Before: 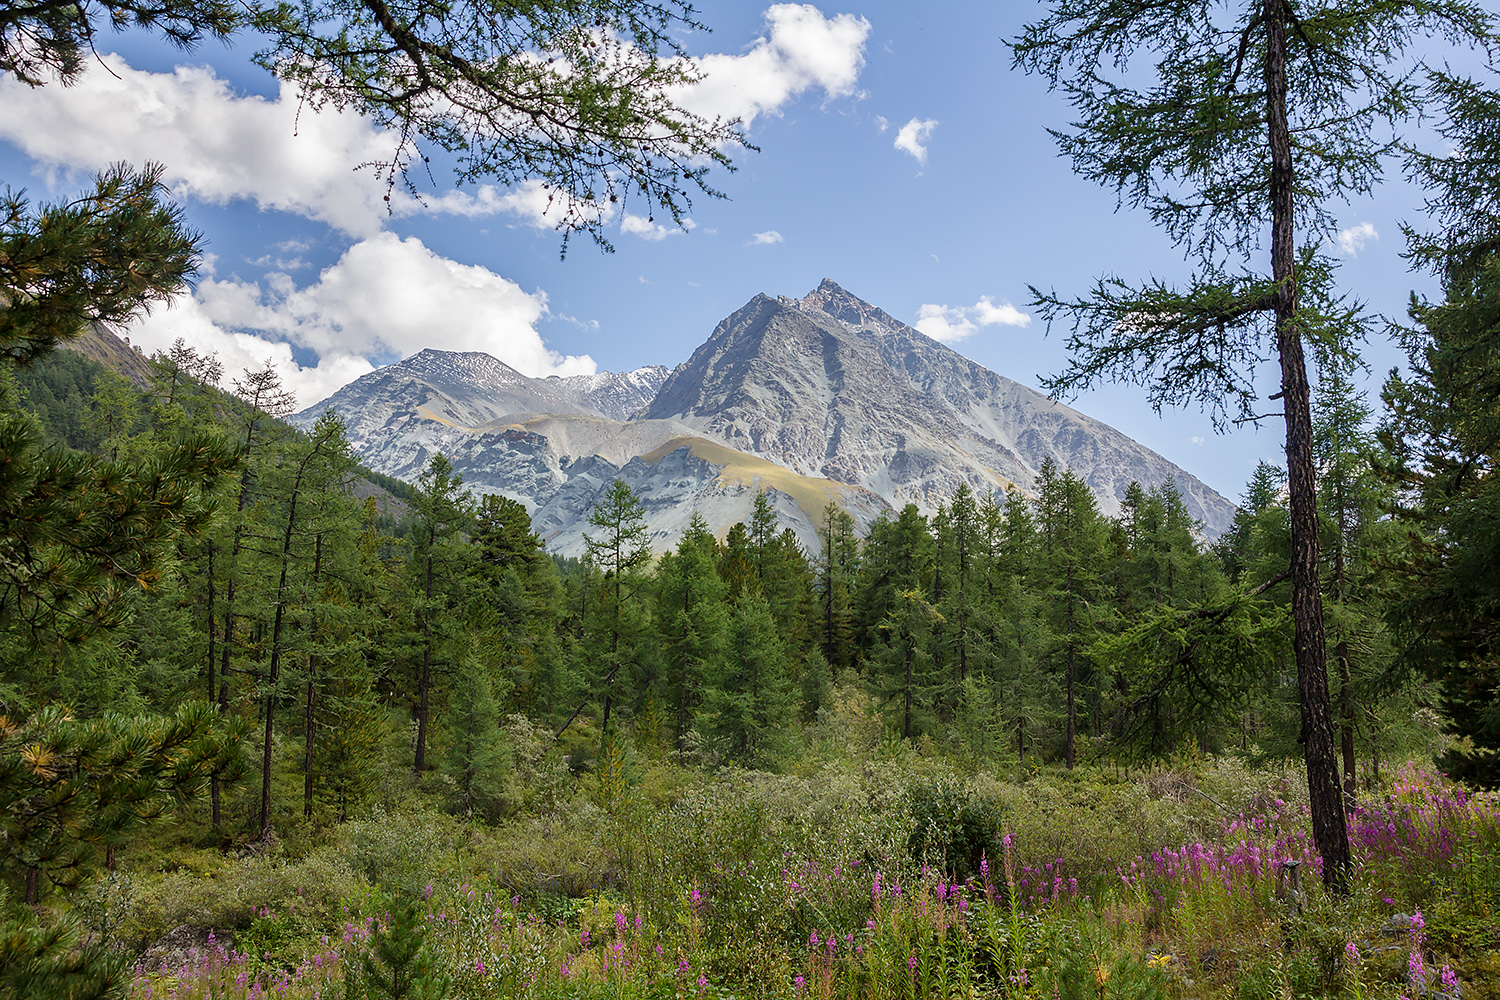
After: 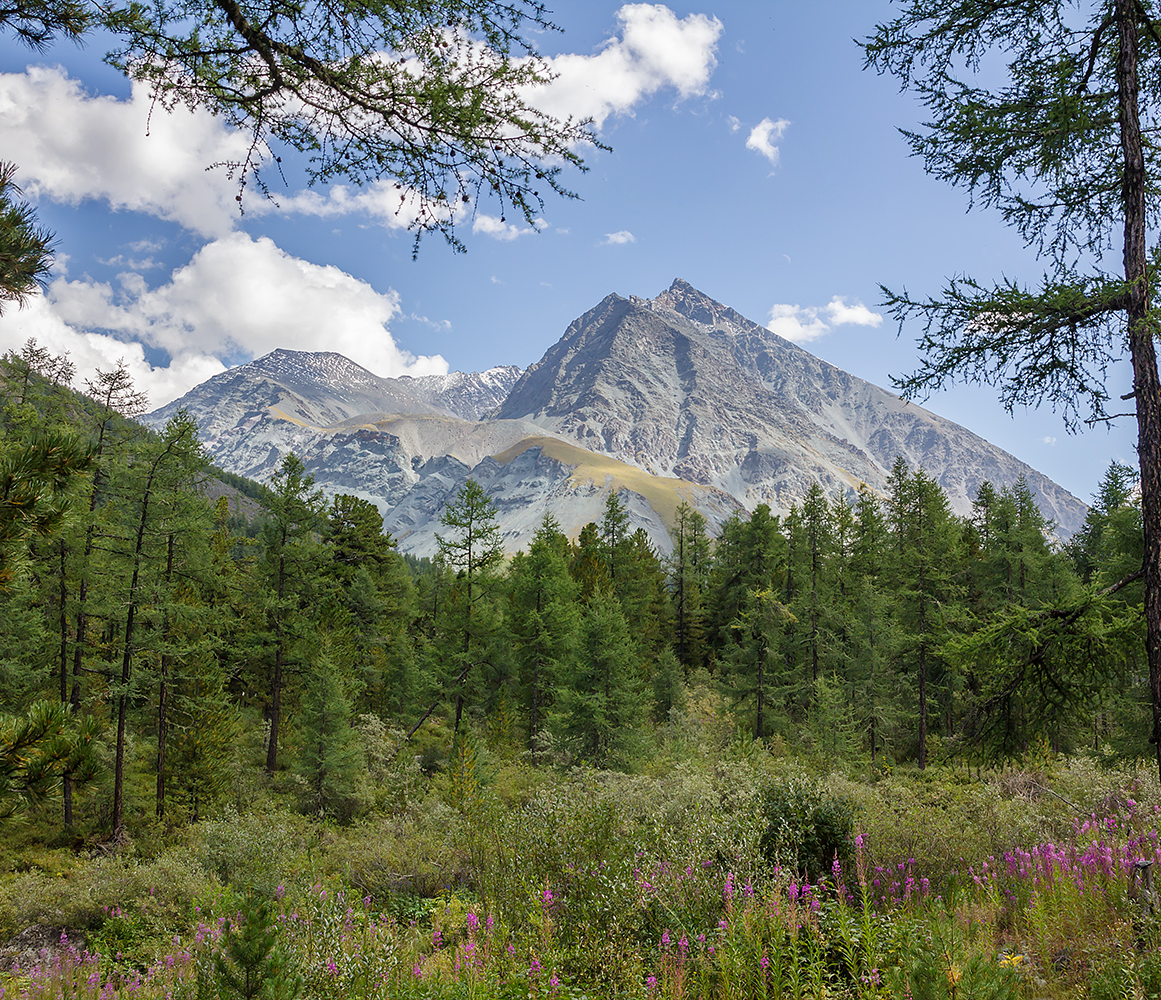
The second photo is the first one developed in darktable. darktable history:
crop: left 9.88%, right 12.664%
shadows and highlights: shadows 25, highlights -25
